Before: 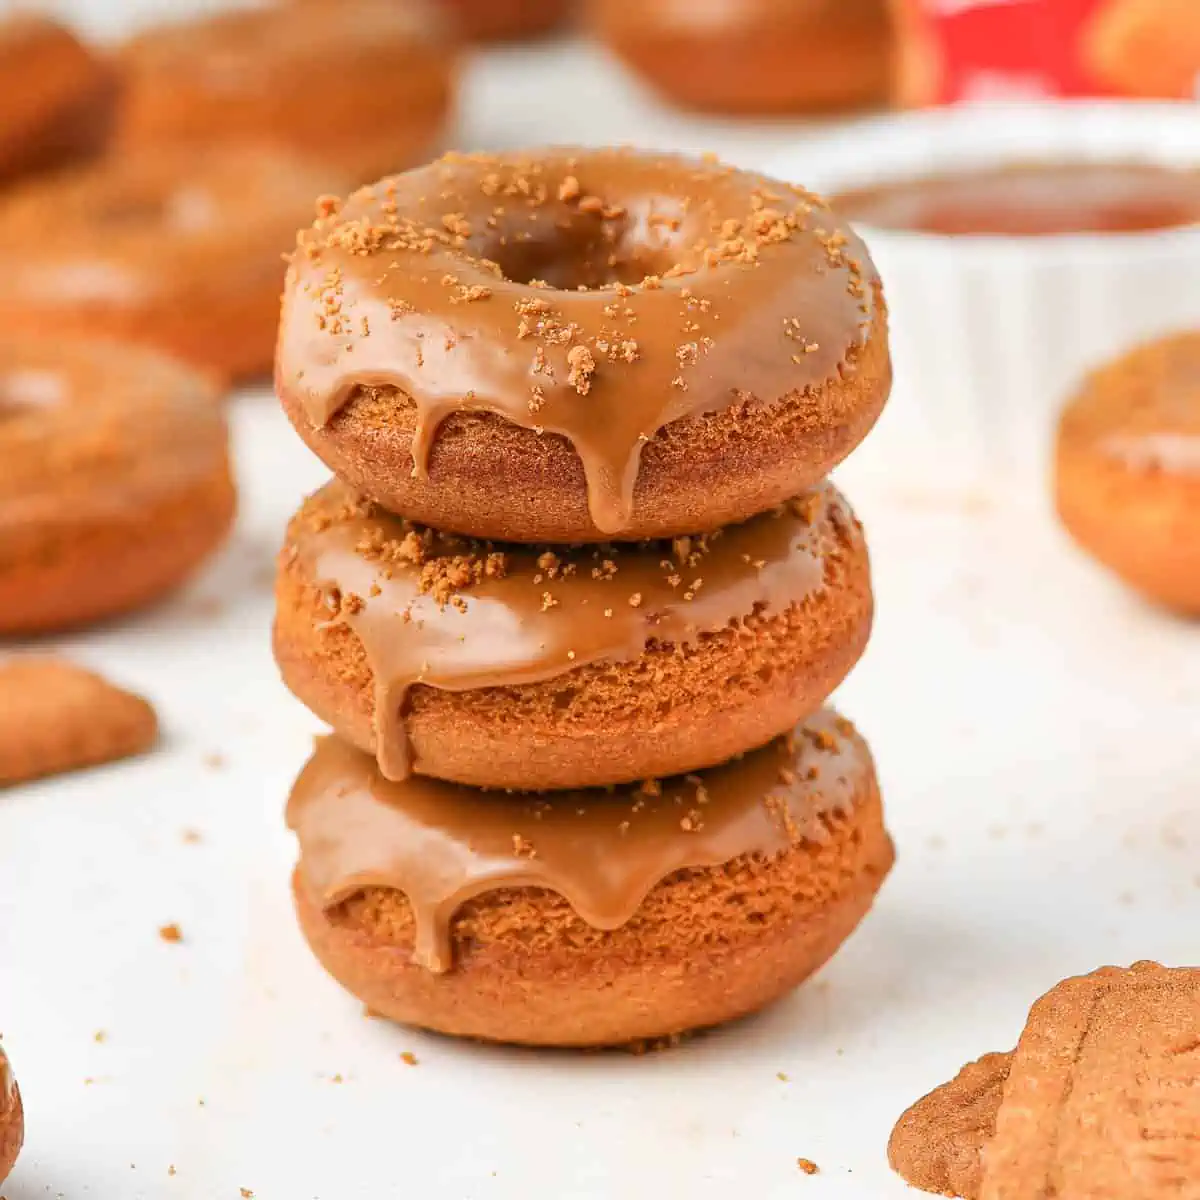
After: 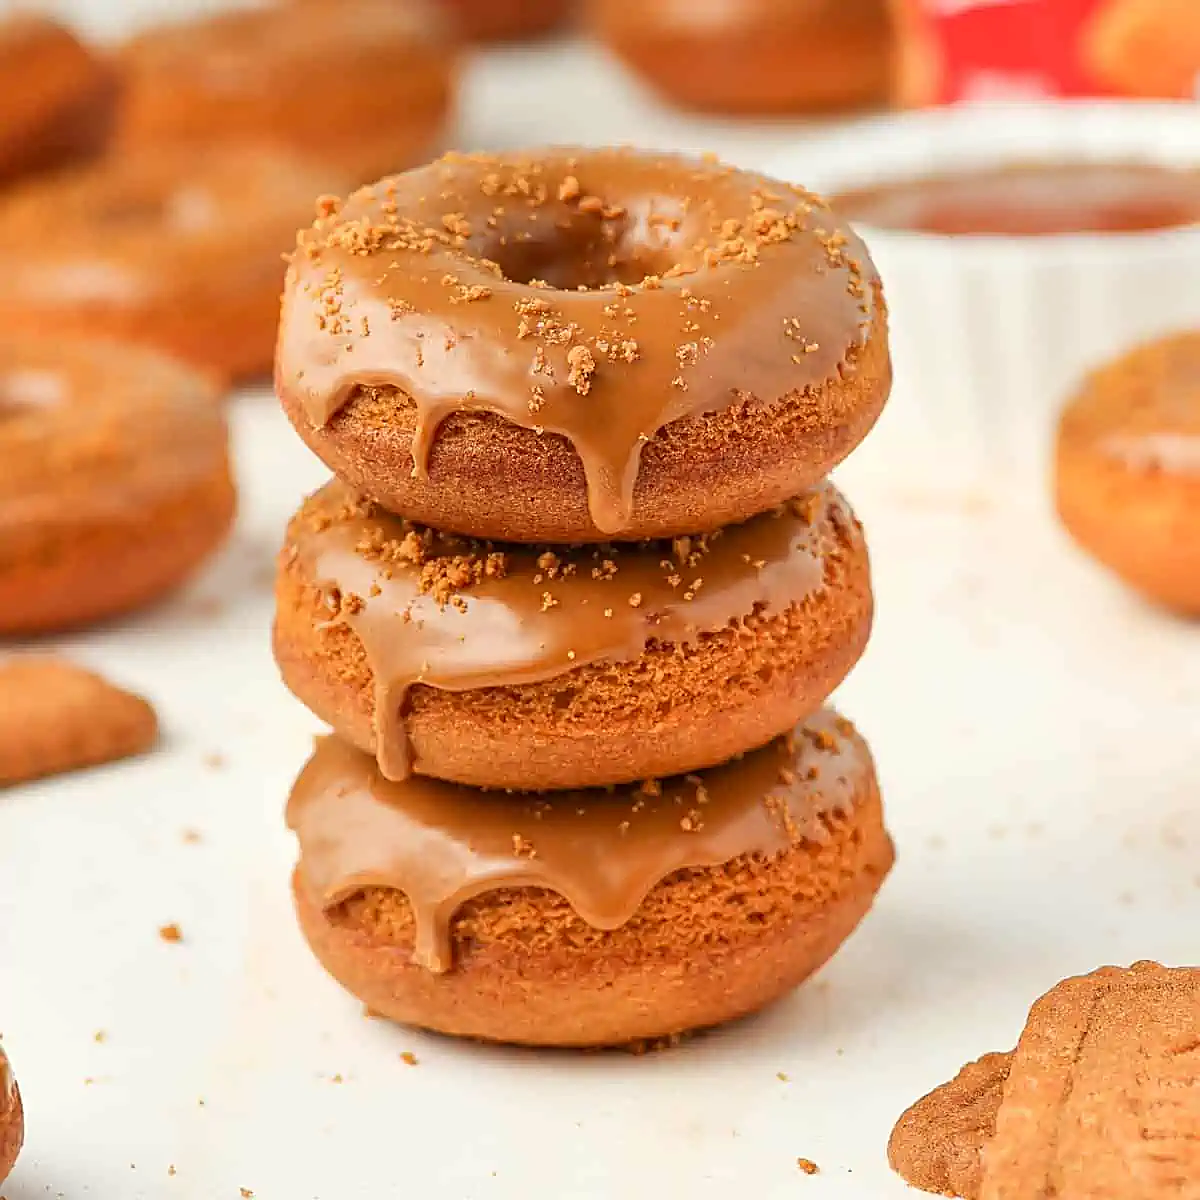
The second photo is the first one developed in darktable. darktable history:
sharpen: on, module defaults
color correction: highlights a* -0.95, highlights b* 4.5, shadows a* 3.55
